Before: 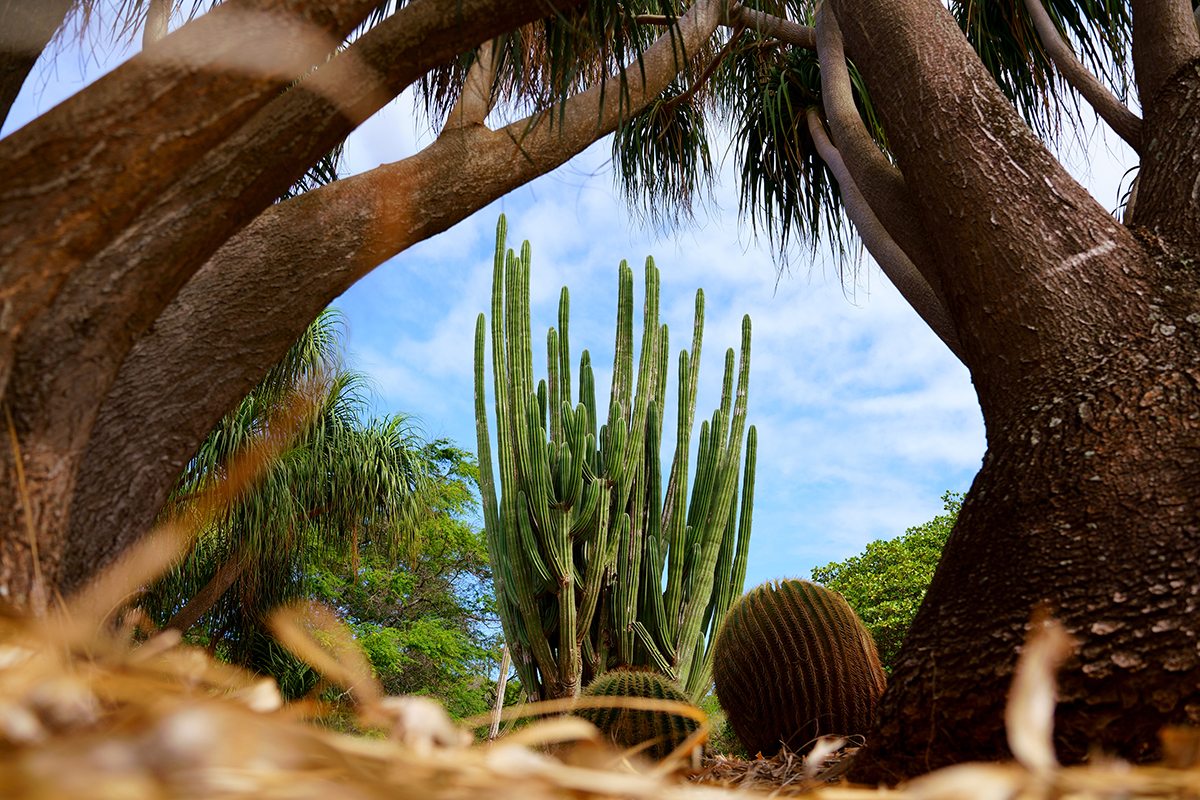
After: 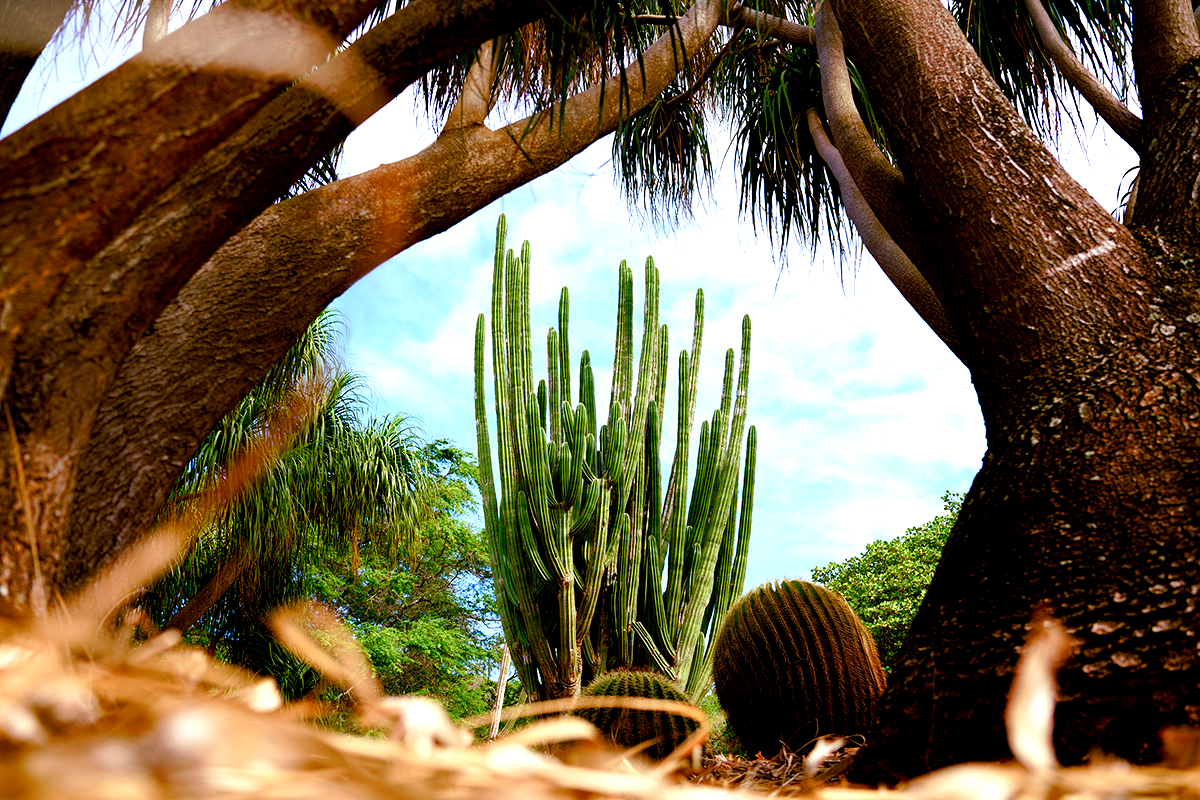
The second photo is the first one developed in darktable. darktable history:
color balance rgb: shadows lift › chroma 1%, shadows lift › hue 113°, highlights gain › chroma 0.2%, highlights gain › hue 333°, perceptual saturation grading › global saturation 20%, perceptual saturation grading › highlights -50%, perceptual saturation grading › shadows 25%, contrast -10%
exposure: black level correction 0.001, exposure 0.5 EV, compensate exposure bias true, compensate highlight preservation false
color balance: lift [0.991, 1, 1, 1], gamma [0.996, 1, 1, 1], input saturation 98.52%, contrast 20.34%, output saturation 103.72%
